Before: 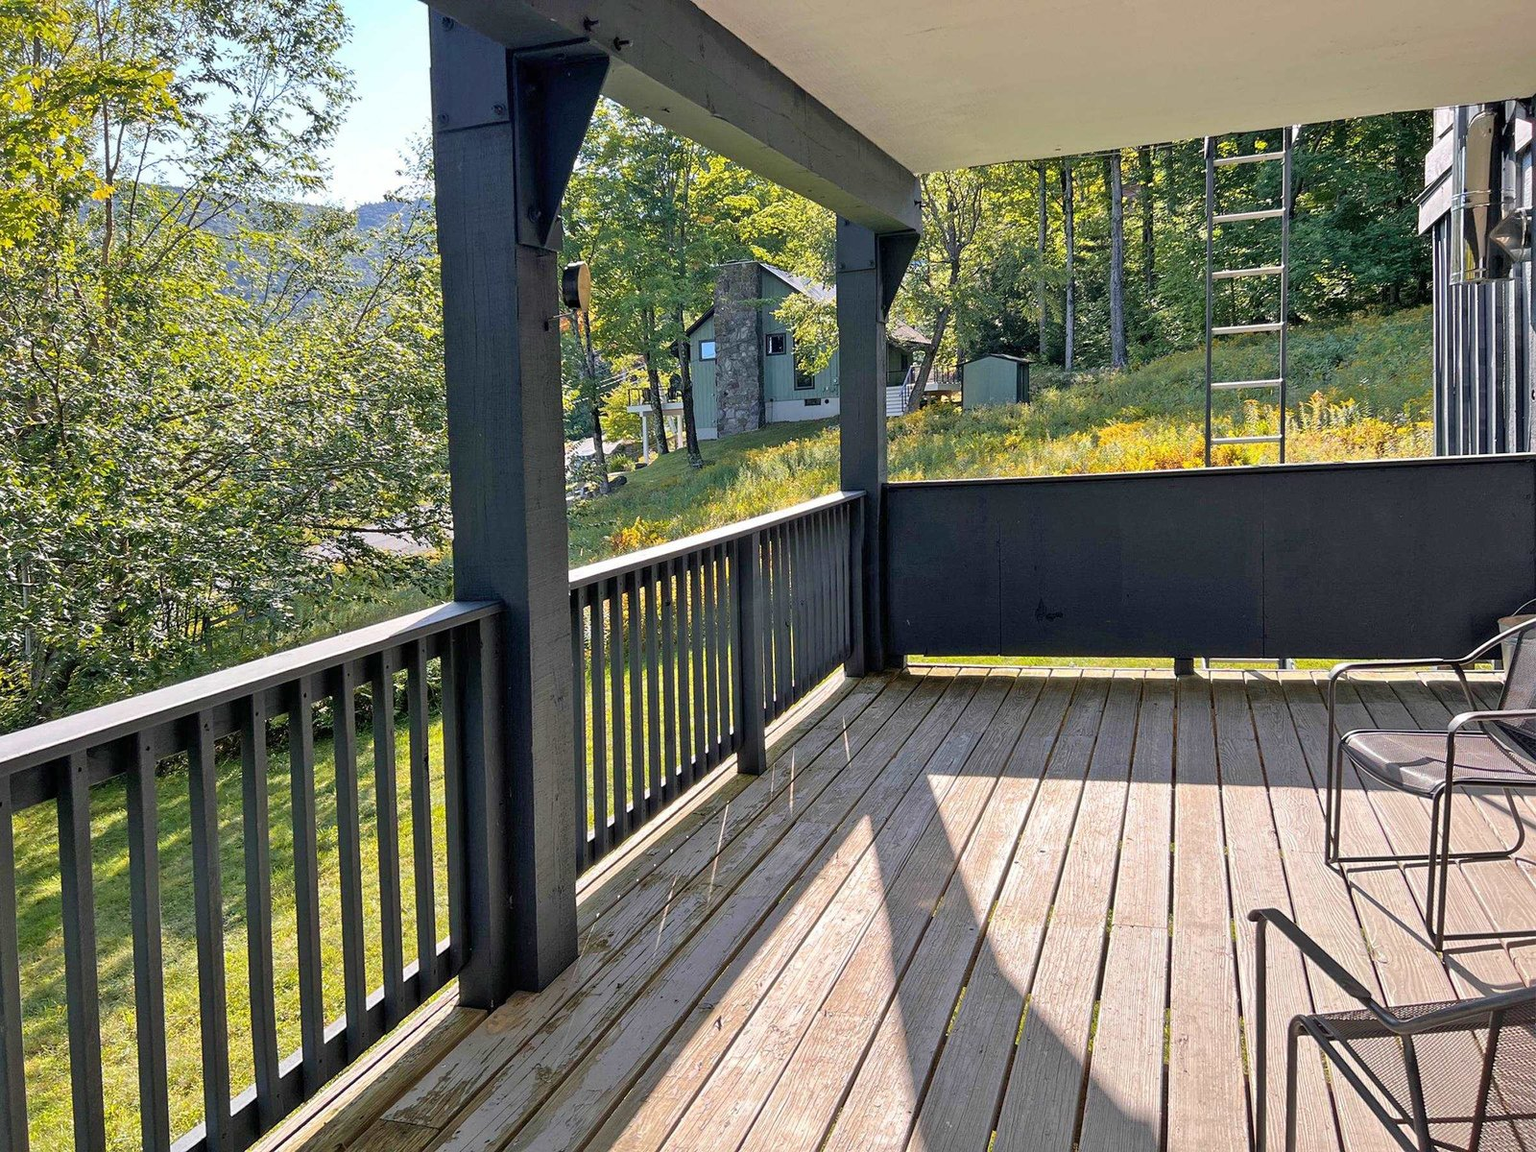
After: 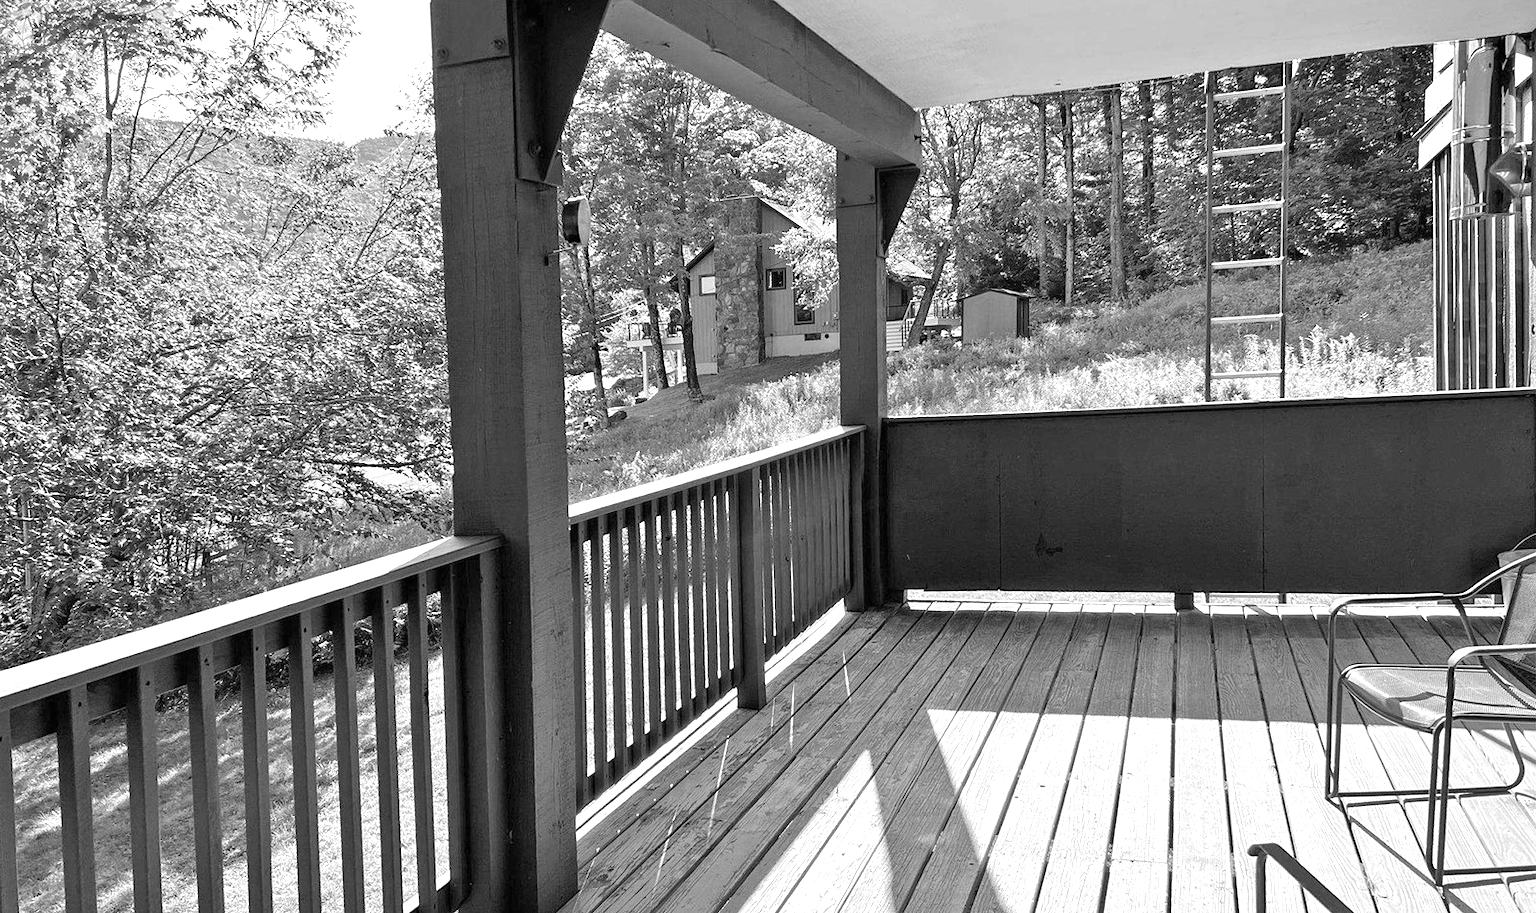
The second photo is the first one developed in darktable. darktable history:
exposure: exposure 0.669 EV, compensate highlight preservation false
crop and rotate: top 5.667%, bottom 14.937%
monochrome: on, module defaults
